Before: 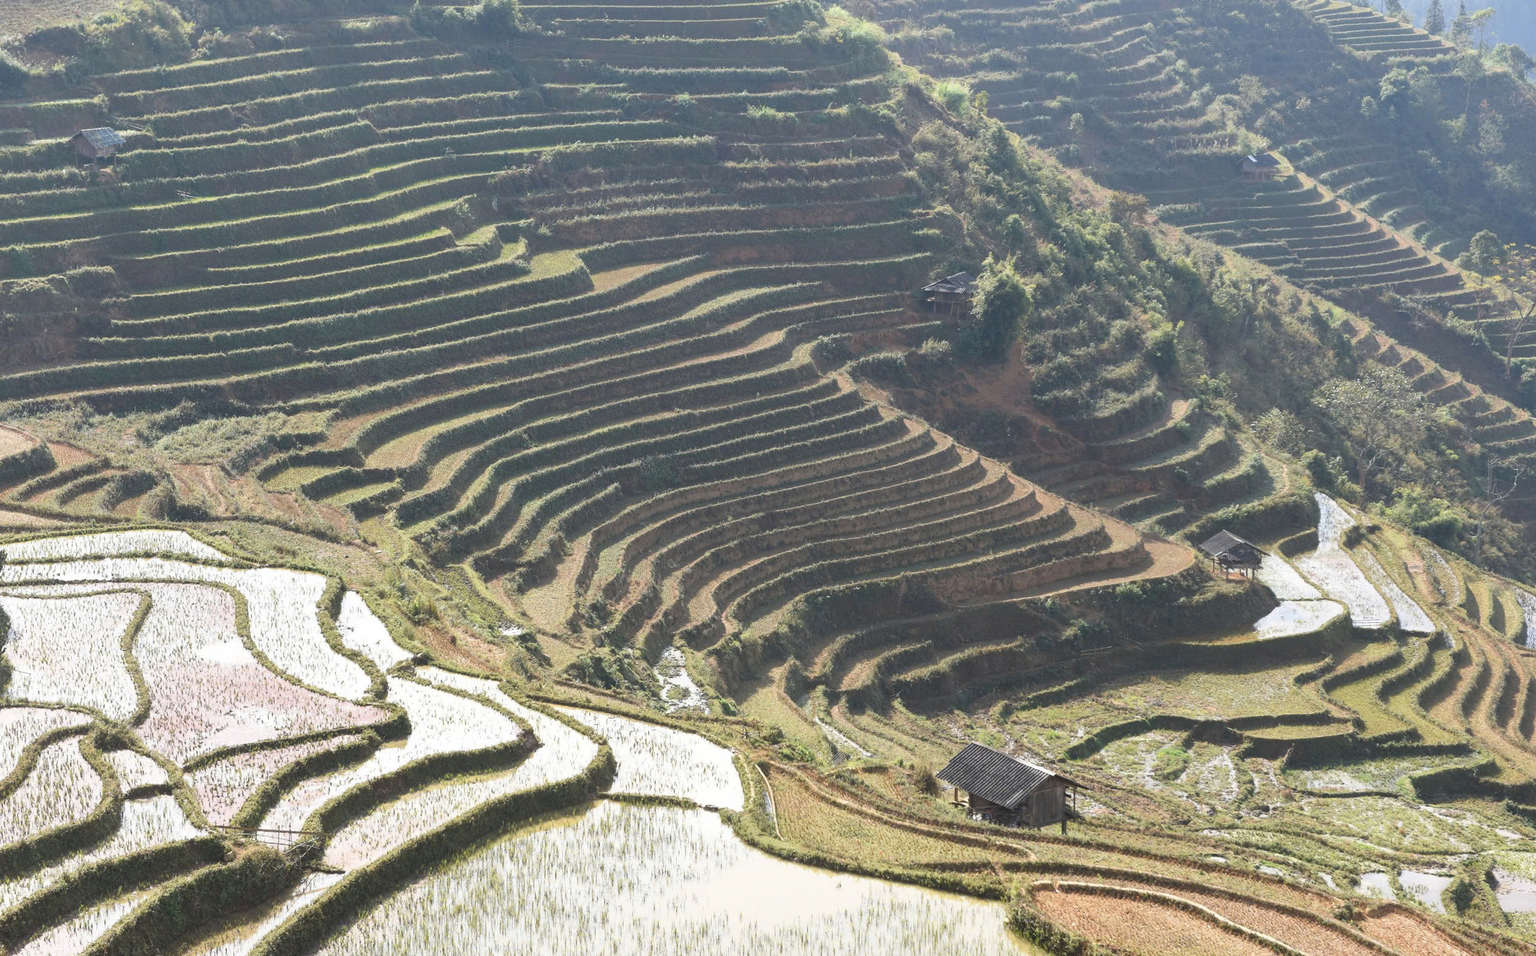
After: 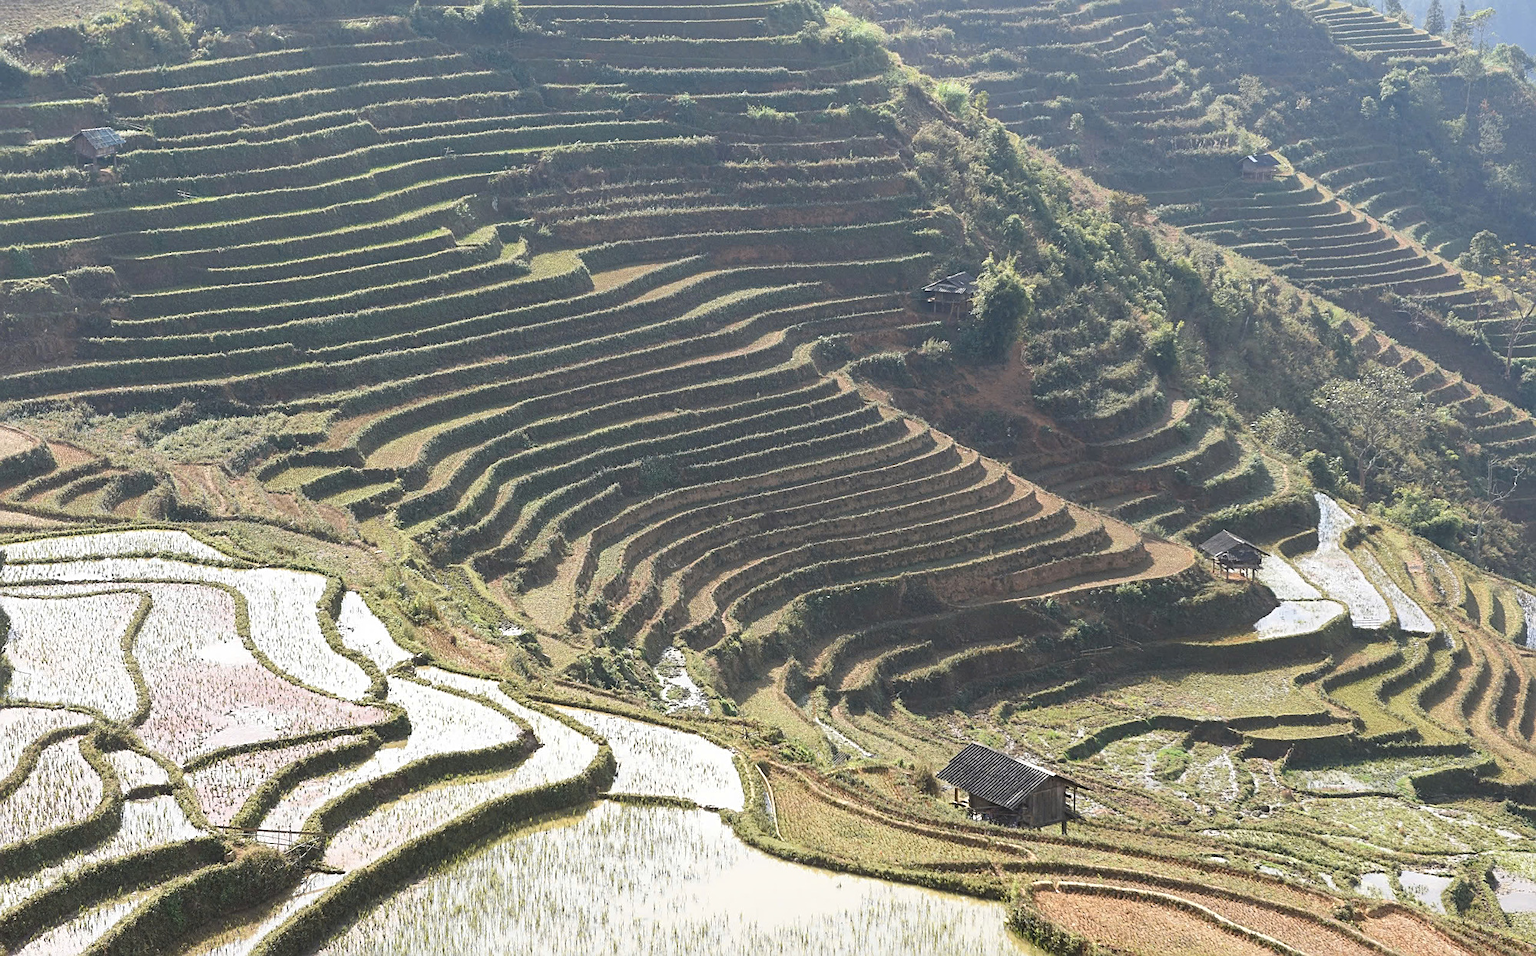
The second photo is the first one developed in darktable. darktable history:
sharpen: amount 0.551
exposure: compensate highlight preservation false
